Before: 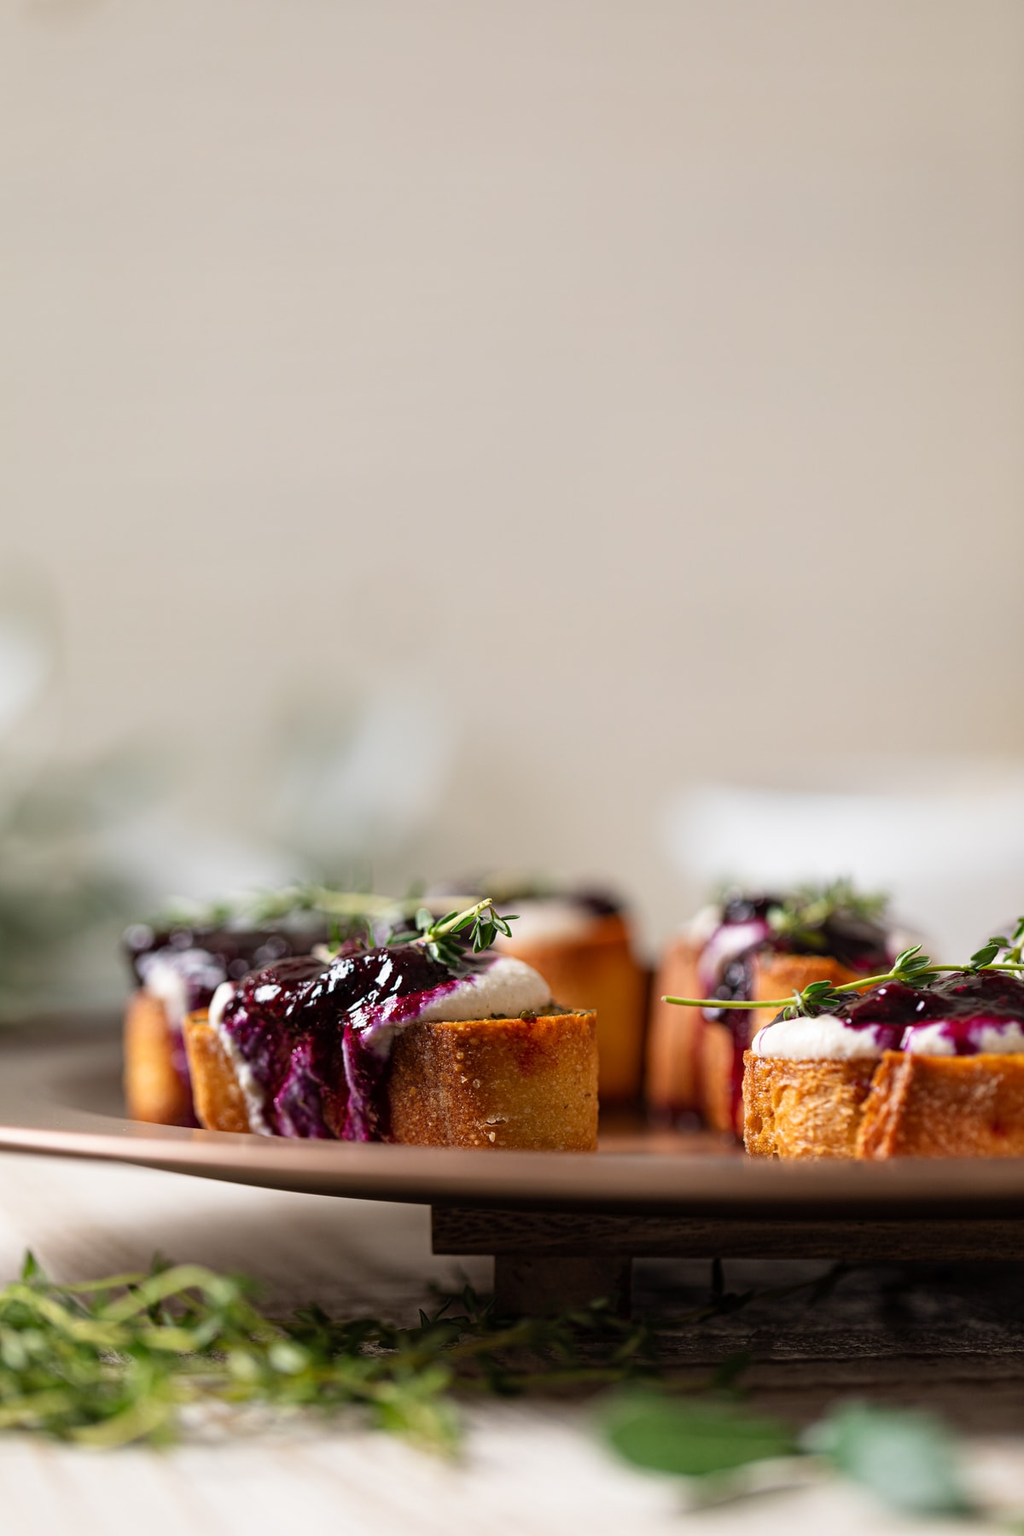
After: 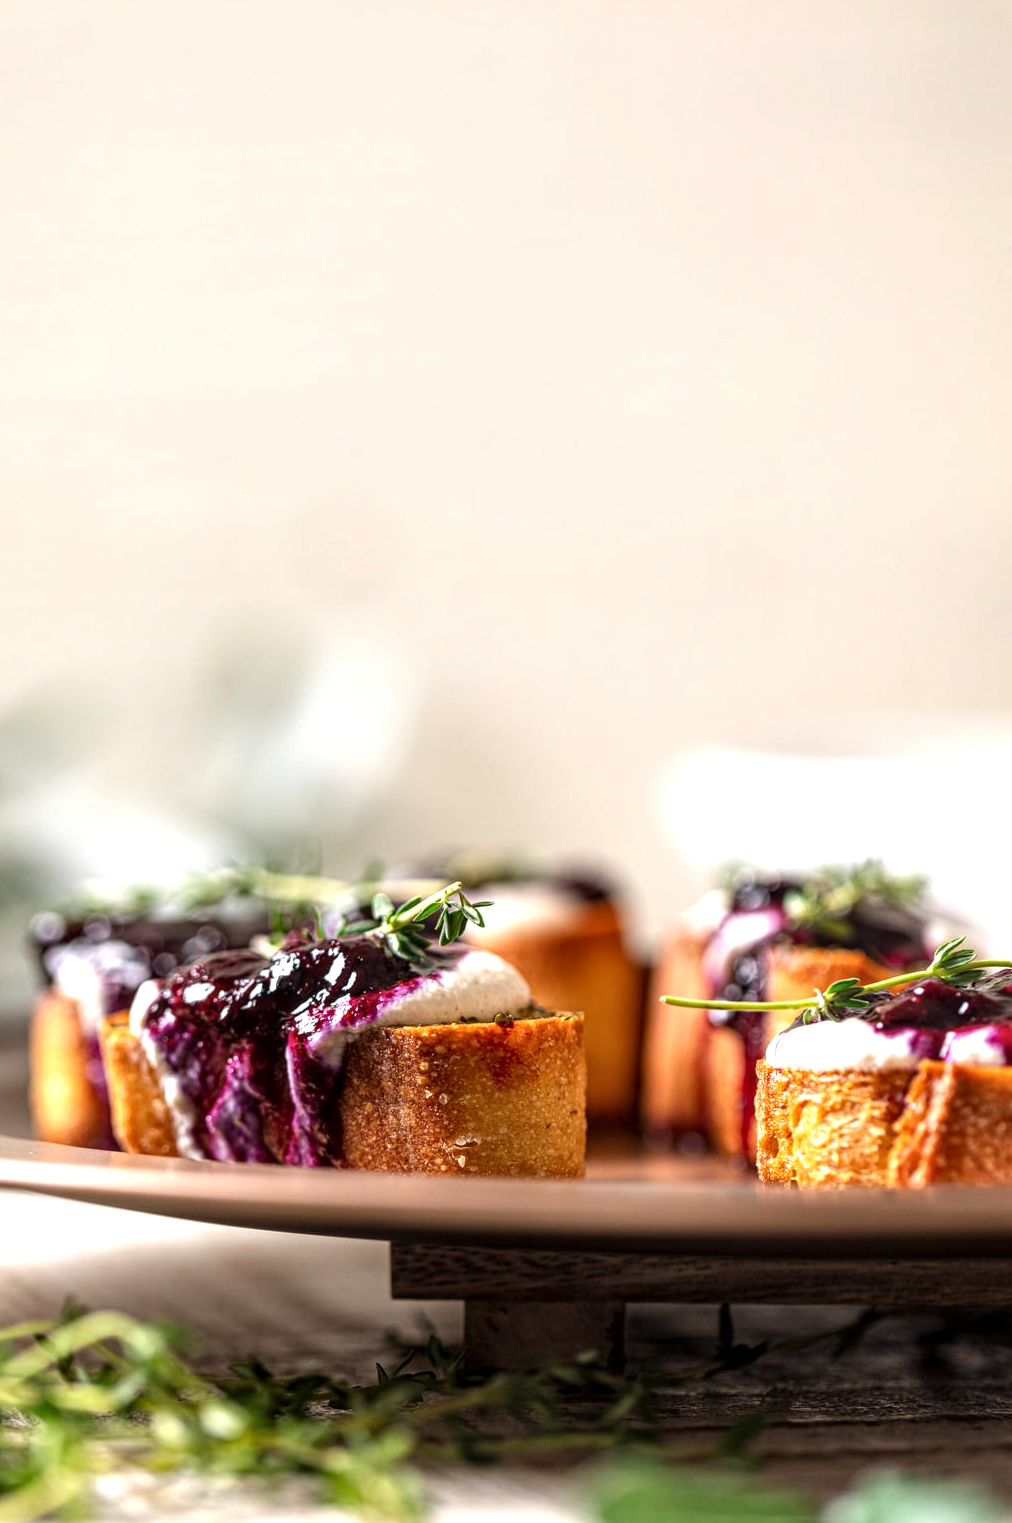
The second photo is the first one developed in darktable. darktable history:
local contrast: highlights 62%, detail 143%, midtone range 0.423
exposure: black level correction 0, exposure 0.694 EV, compensate highlight preservation false
crop and rotate: left 9.66%, top 9.518%, right 5.927%, bottom 5.842%
